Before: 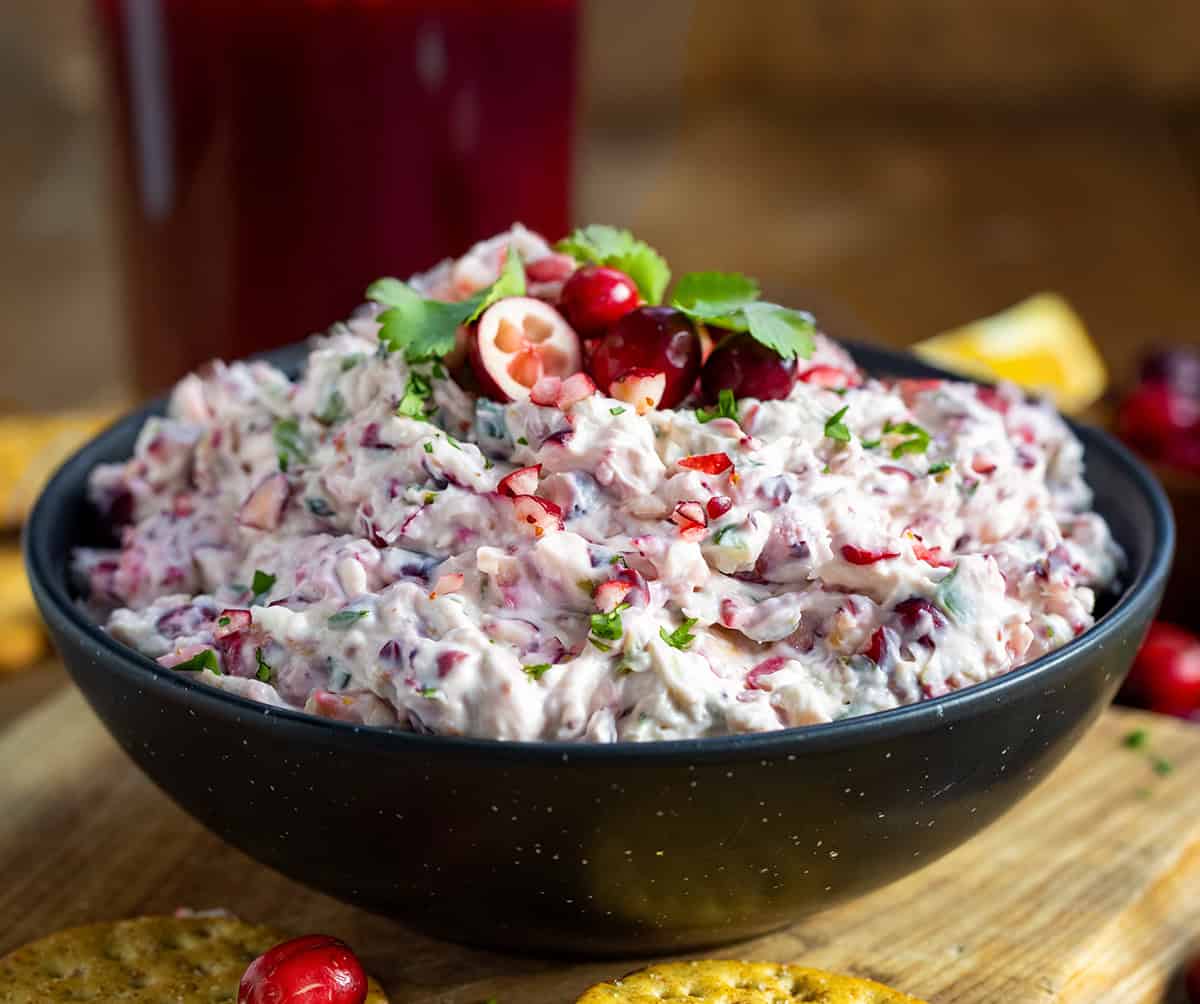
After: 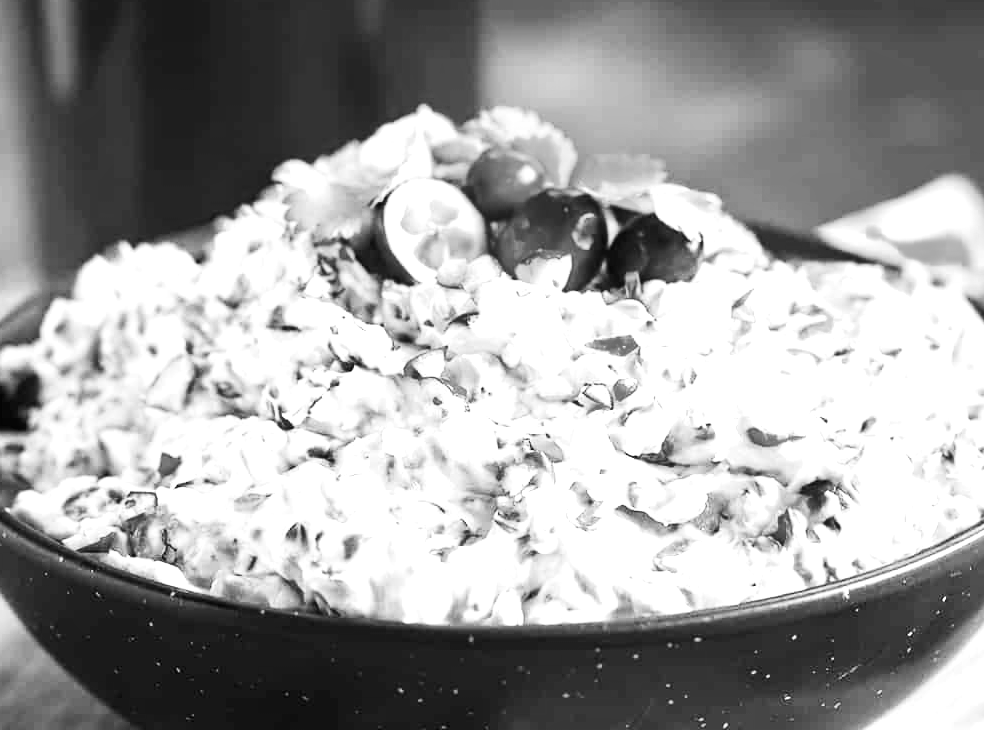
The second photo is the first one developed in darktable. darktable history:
contrast brightness saturation: contrast 0.24, brightness 0.09
monochrome: size 1
crop: left 7.856%, top 11.836%, right 10.12%, bottom 15.387%
exposure: black level correction 0, exposure 1.5 EV, compensate highlight preservation false
